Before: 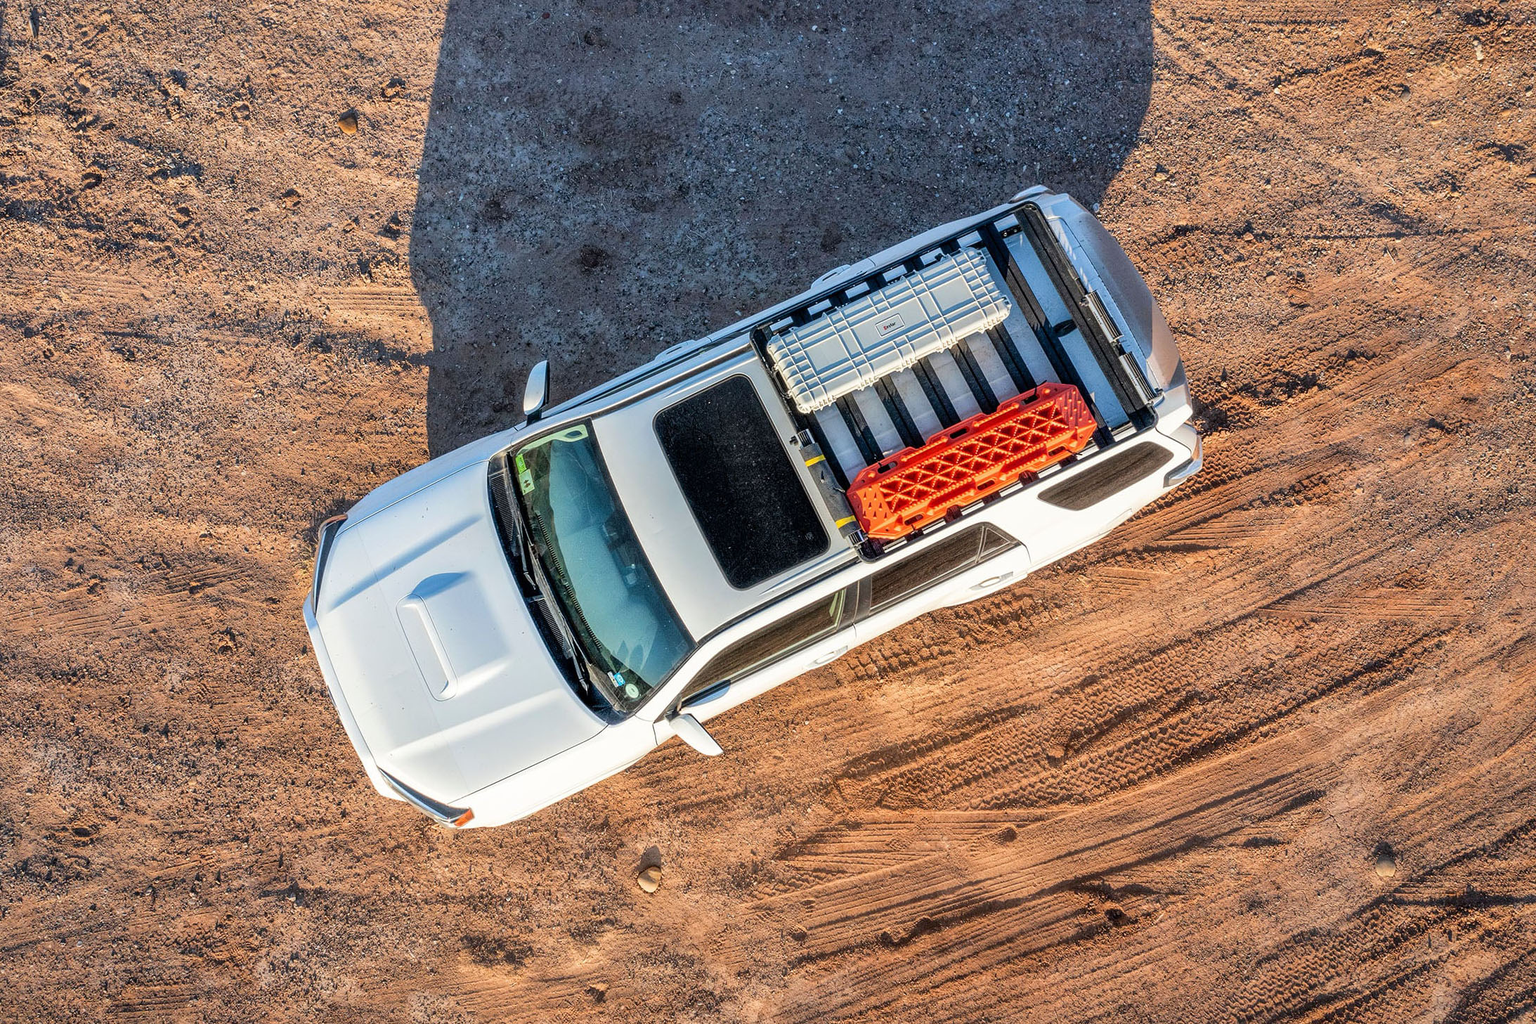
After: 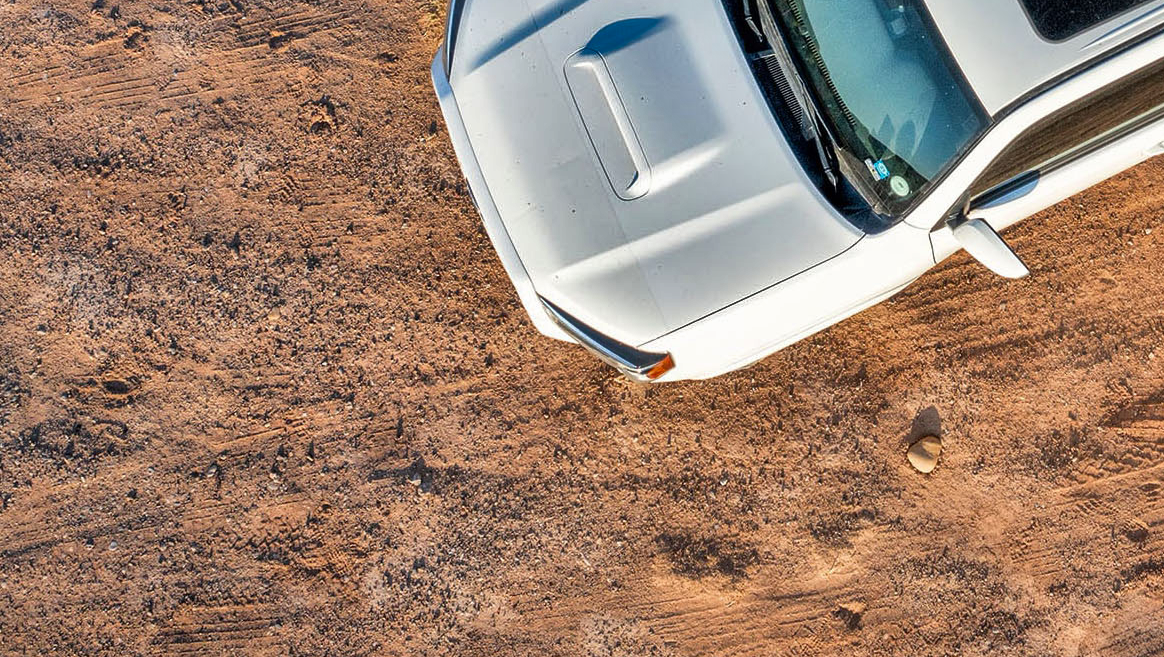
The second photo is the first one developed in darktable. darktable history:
crop and rotate: top 54.752%, right 46.714%, bottom 0.148%
shadows and highlights: shadows 20.89, highlights -82.72, soften with gaussian
base curve: curves: ch0 [(0, 0) (0.989, 0.992)], preserve colors none
